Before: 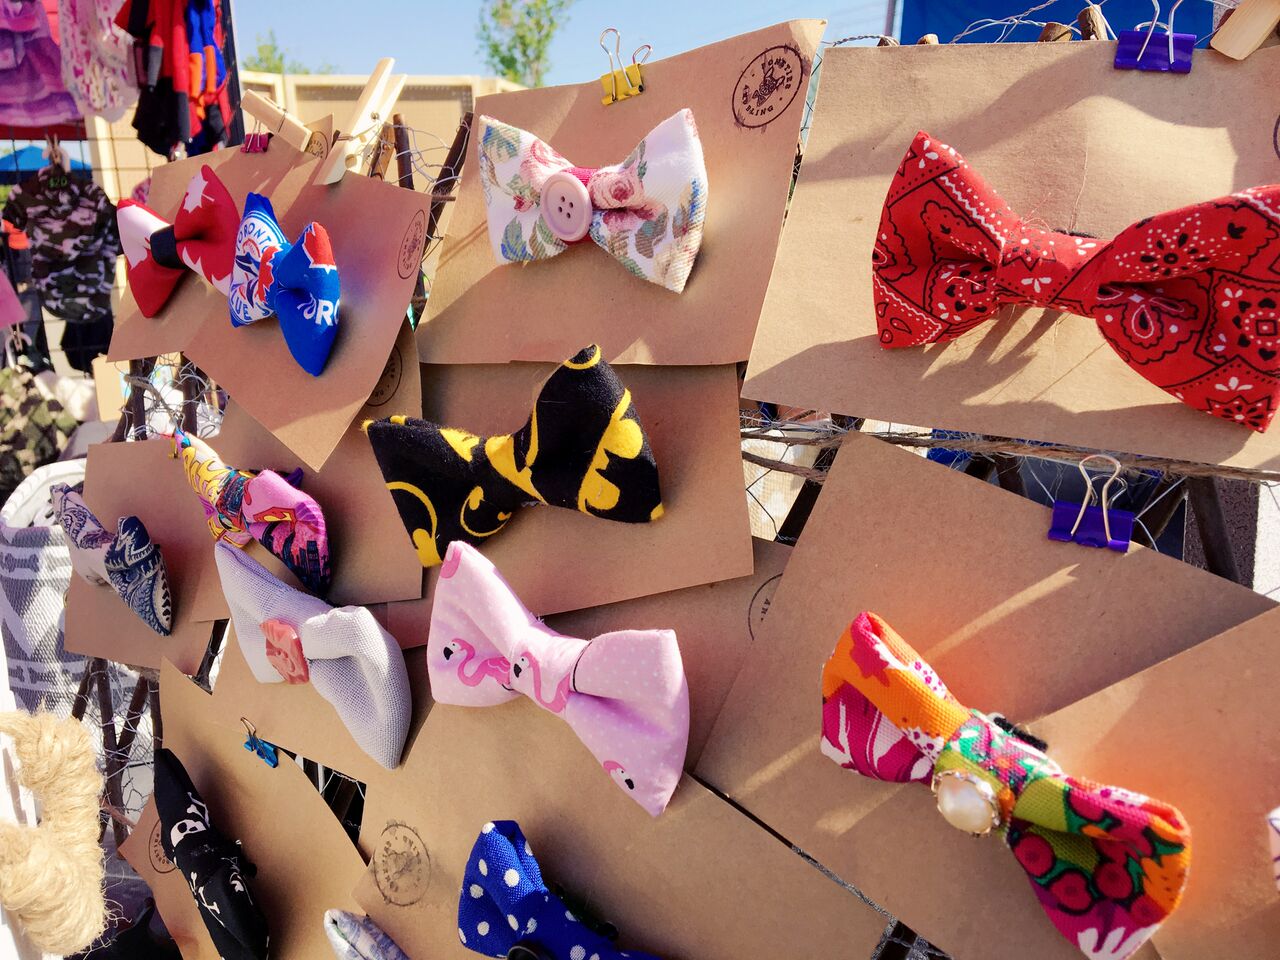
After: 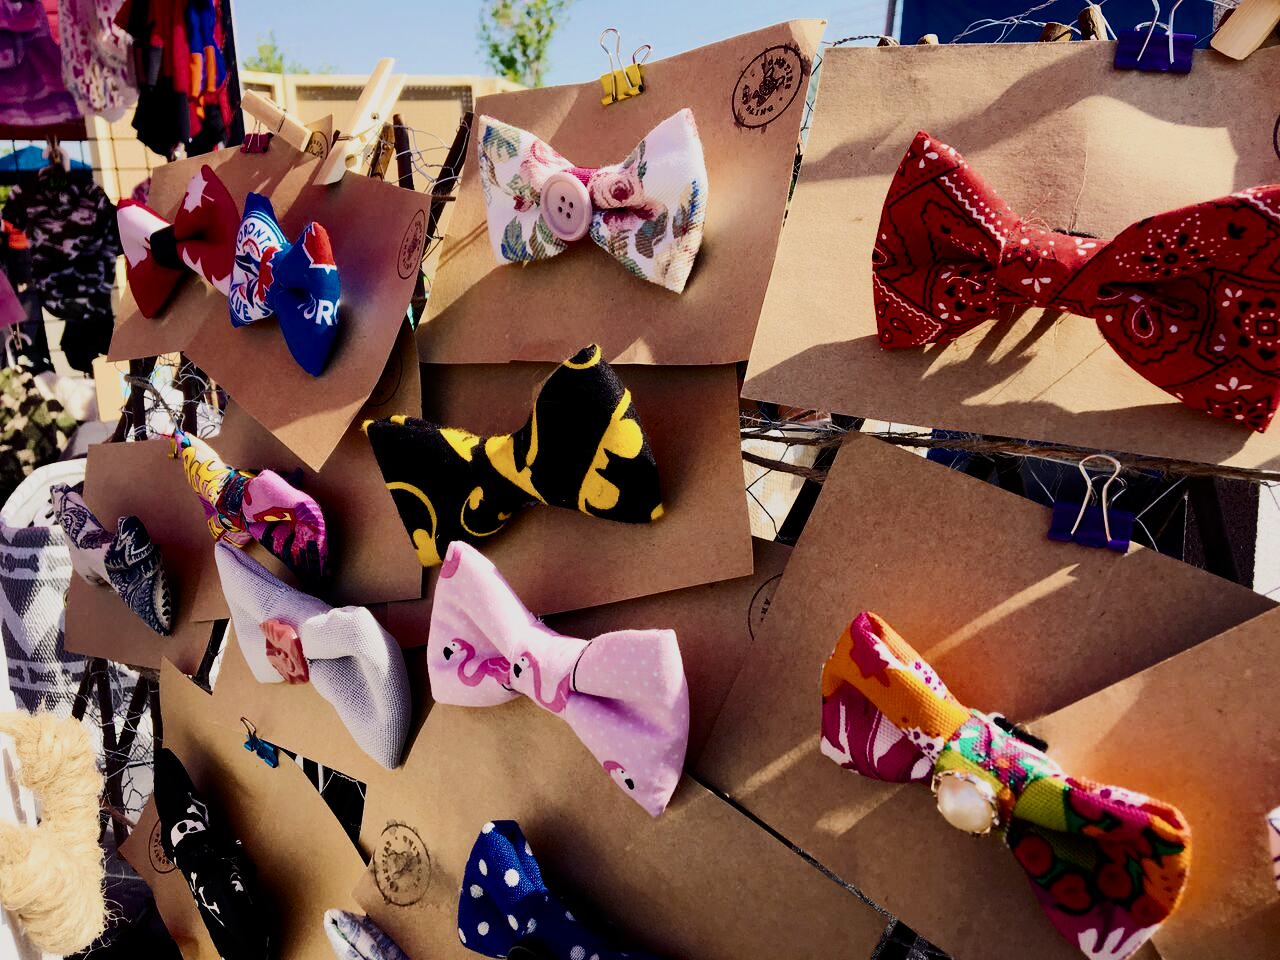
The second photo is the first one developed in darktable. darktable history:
contrast brightness saturation: contrast 0.391, brightness 0.097
filmic rgb: black relative exposure -7.65 EV, white relative exposure 4.56 EV, hardness 3.61, contrast 1.061
exposure: exposure -0.998 EV, compensate exposure bias true, compensate highlight preservation false
color balance rgb: linear chroma grading › global chroma -0.759%, perceptual saturation grading › global saturation 29.955%, perceptual brilliance grading › highlights 6.449%, perceptual brilliance grading › mid-tones 17.675%, perceptual brilliance grading › shadows -5.564%
